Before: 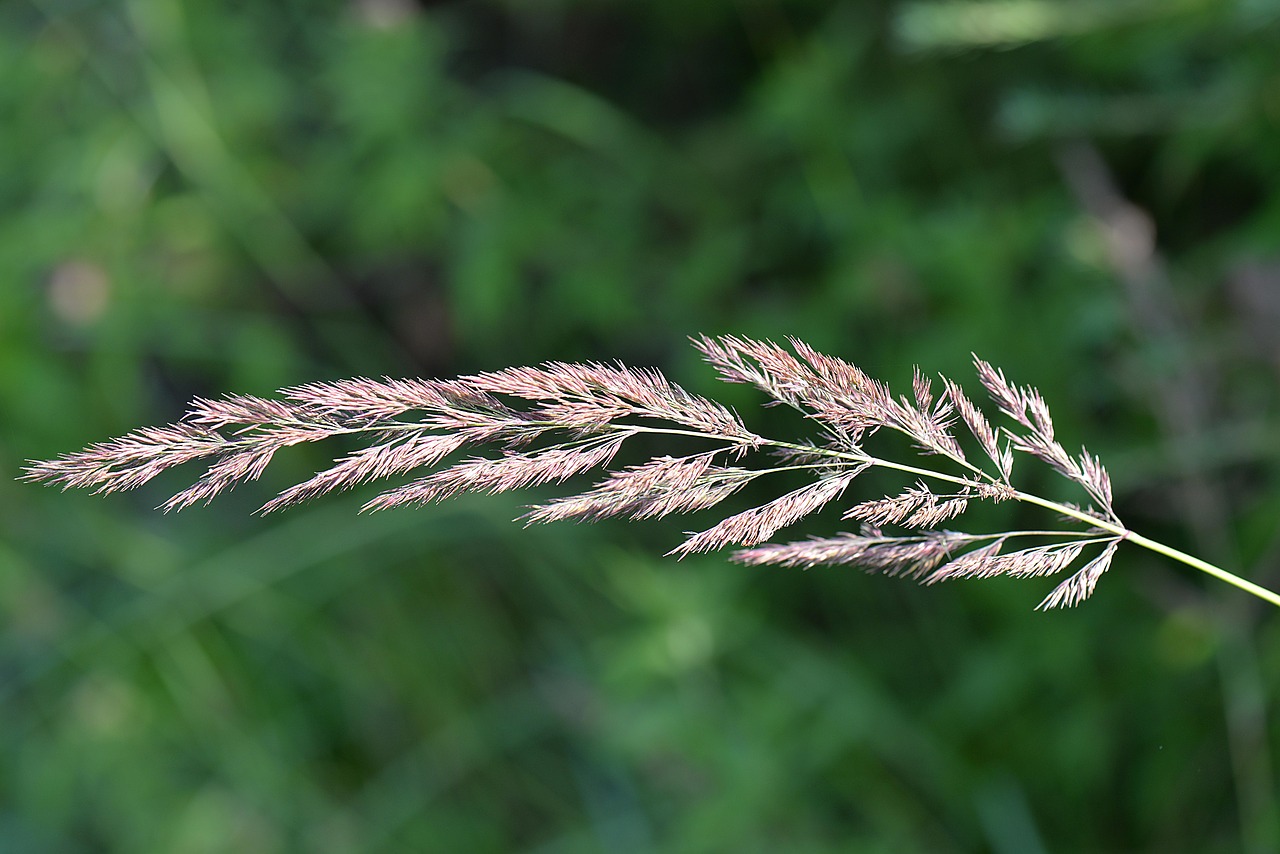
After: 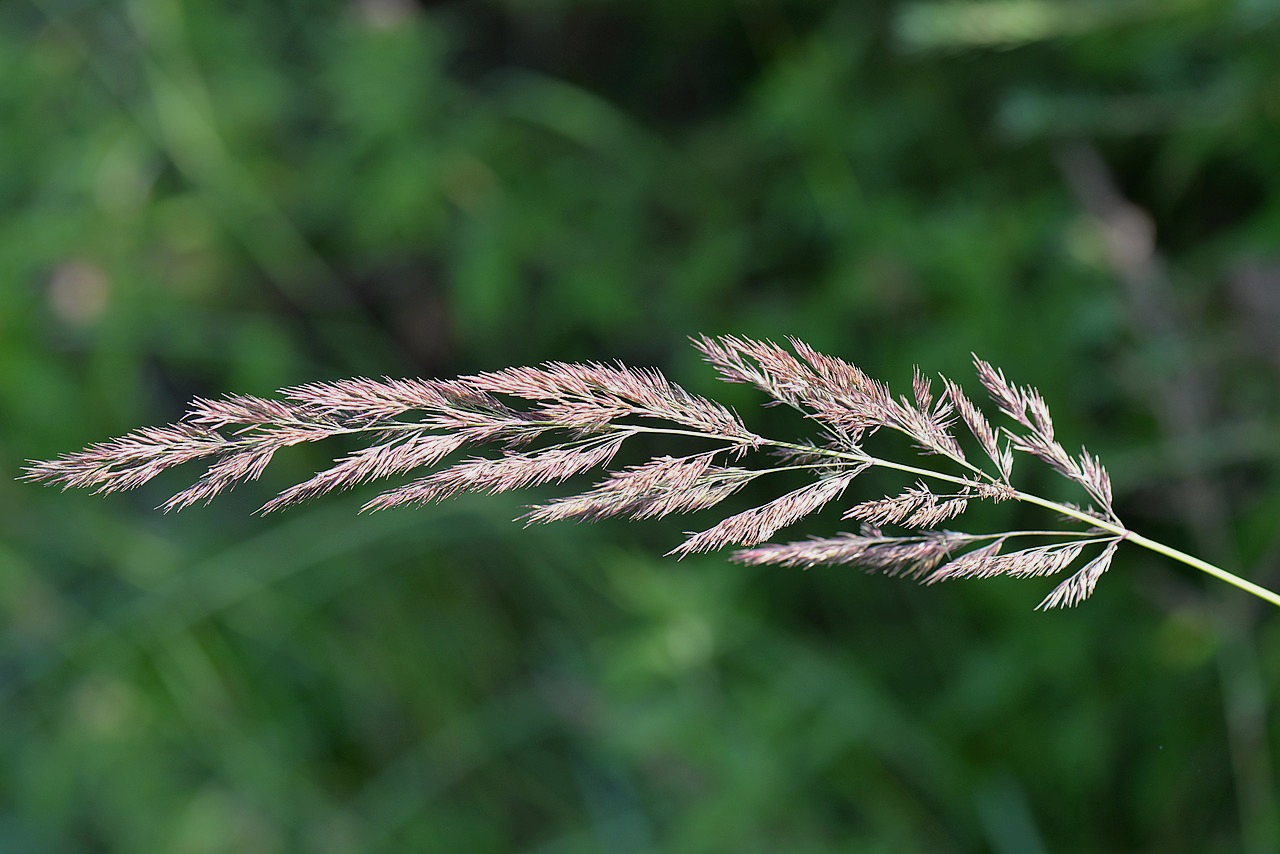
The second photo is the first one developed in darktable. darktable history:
exposure: exposure -0.242 EV, compensate highlight preservation false
